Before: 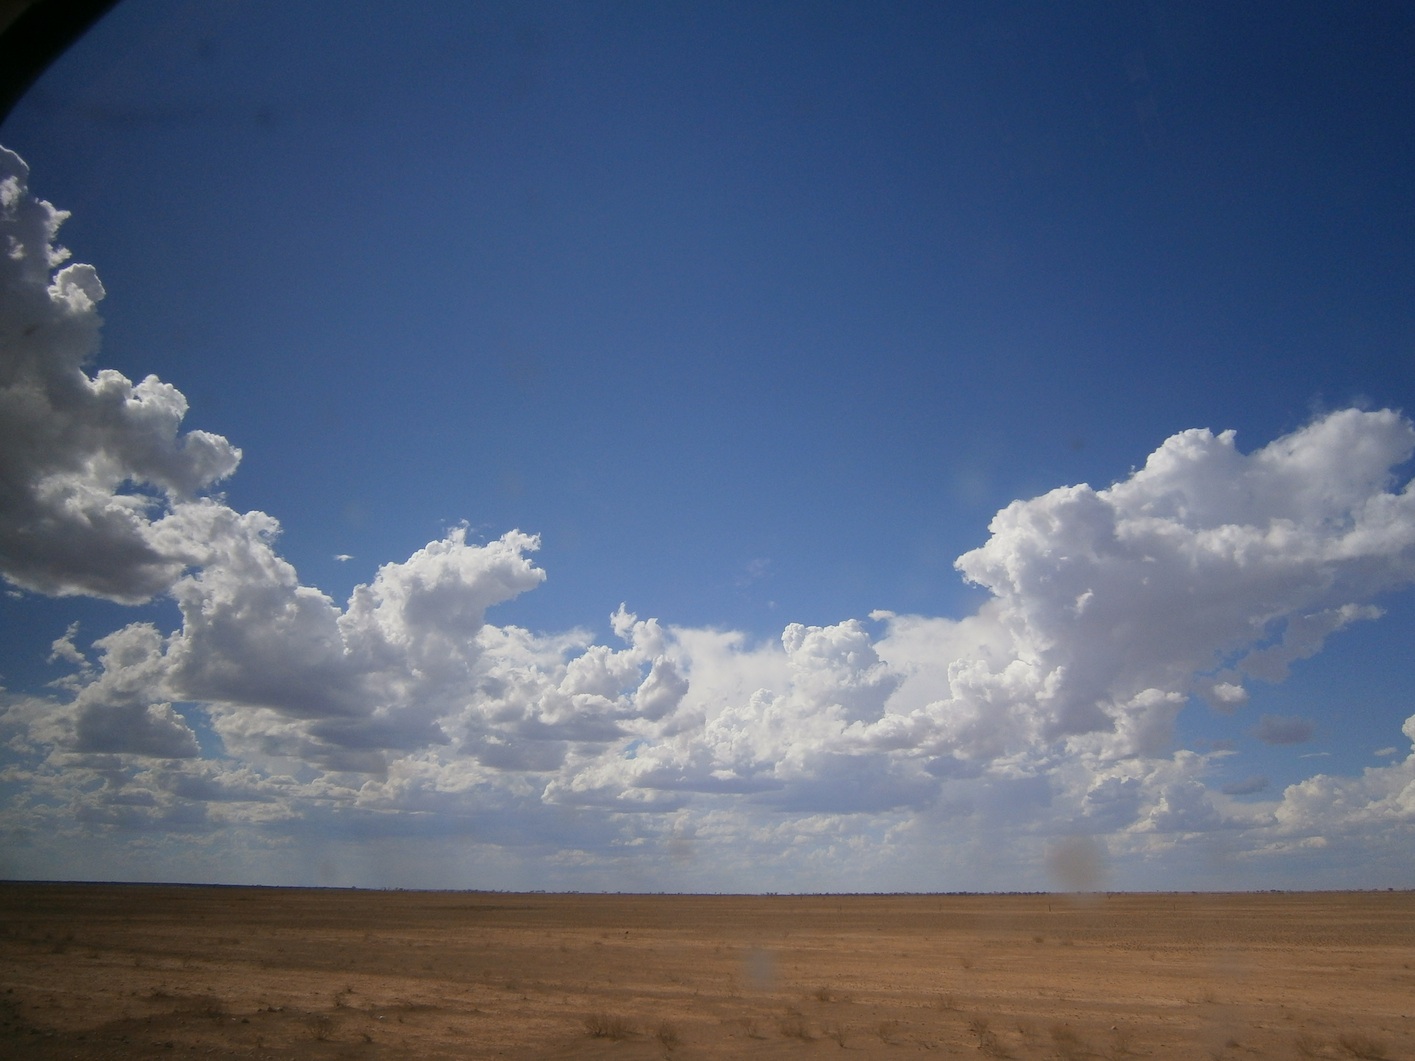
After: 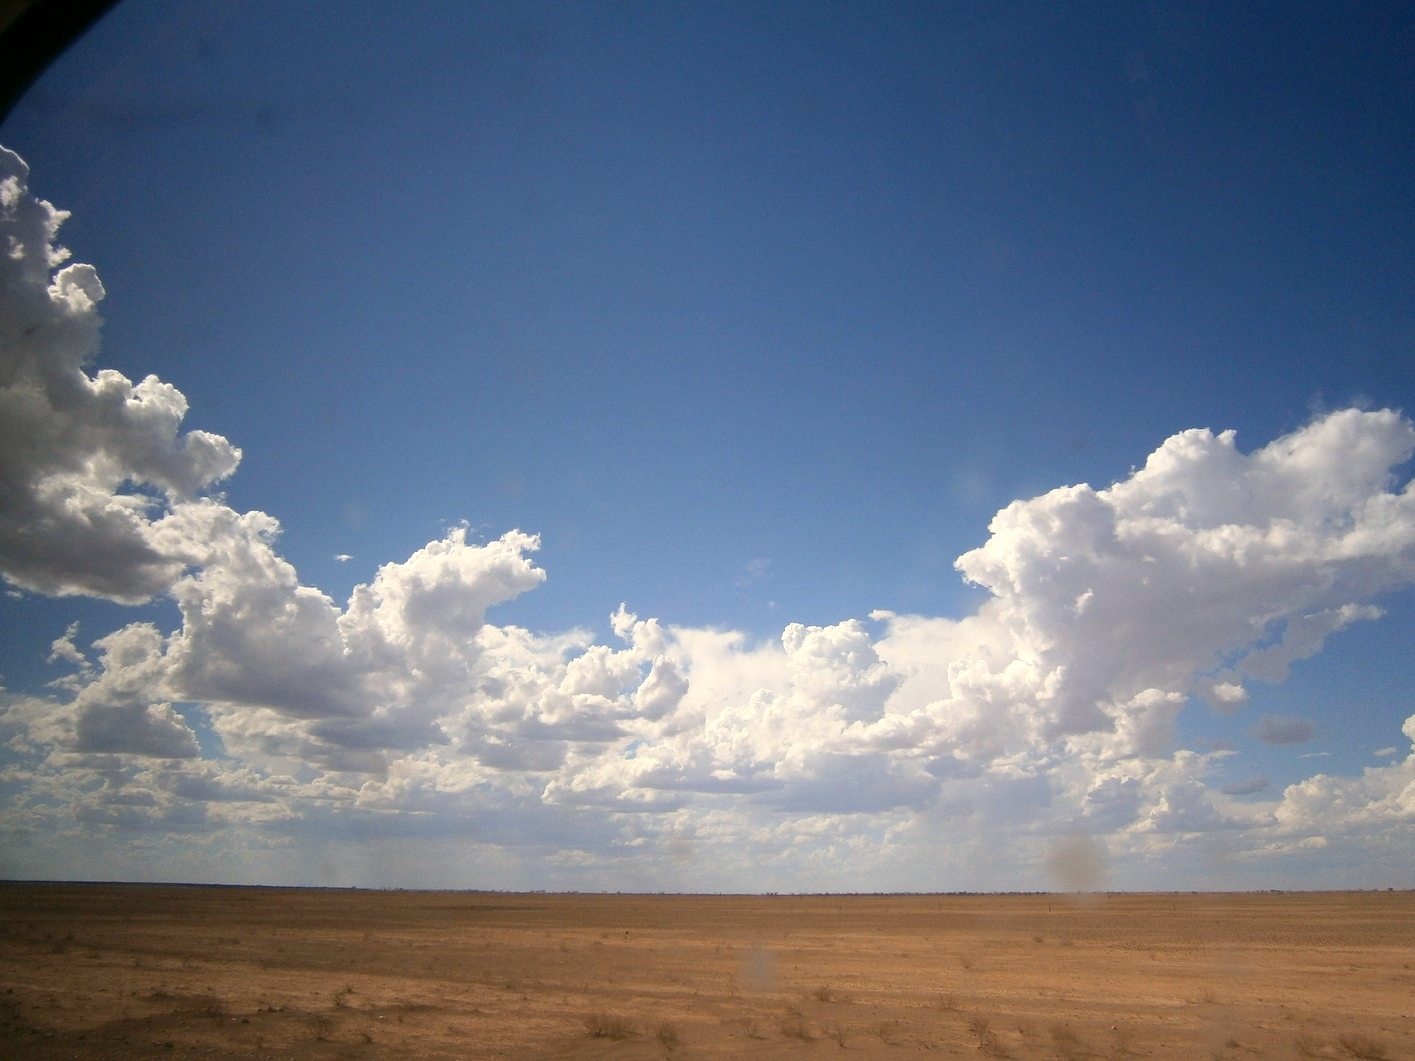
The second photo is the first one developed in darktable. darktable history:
shadows and highlights: shadows -30, highlights 30
exposure: black level correction 0.001, exposure 0.5 EV, compensate exposure bias true, compensate highlight preservation false
white balance: red 1.045, blue 0.932
